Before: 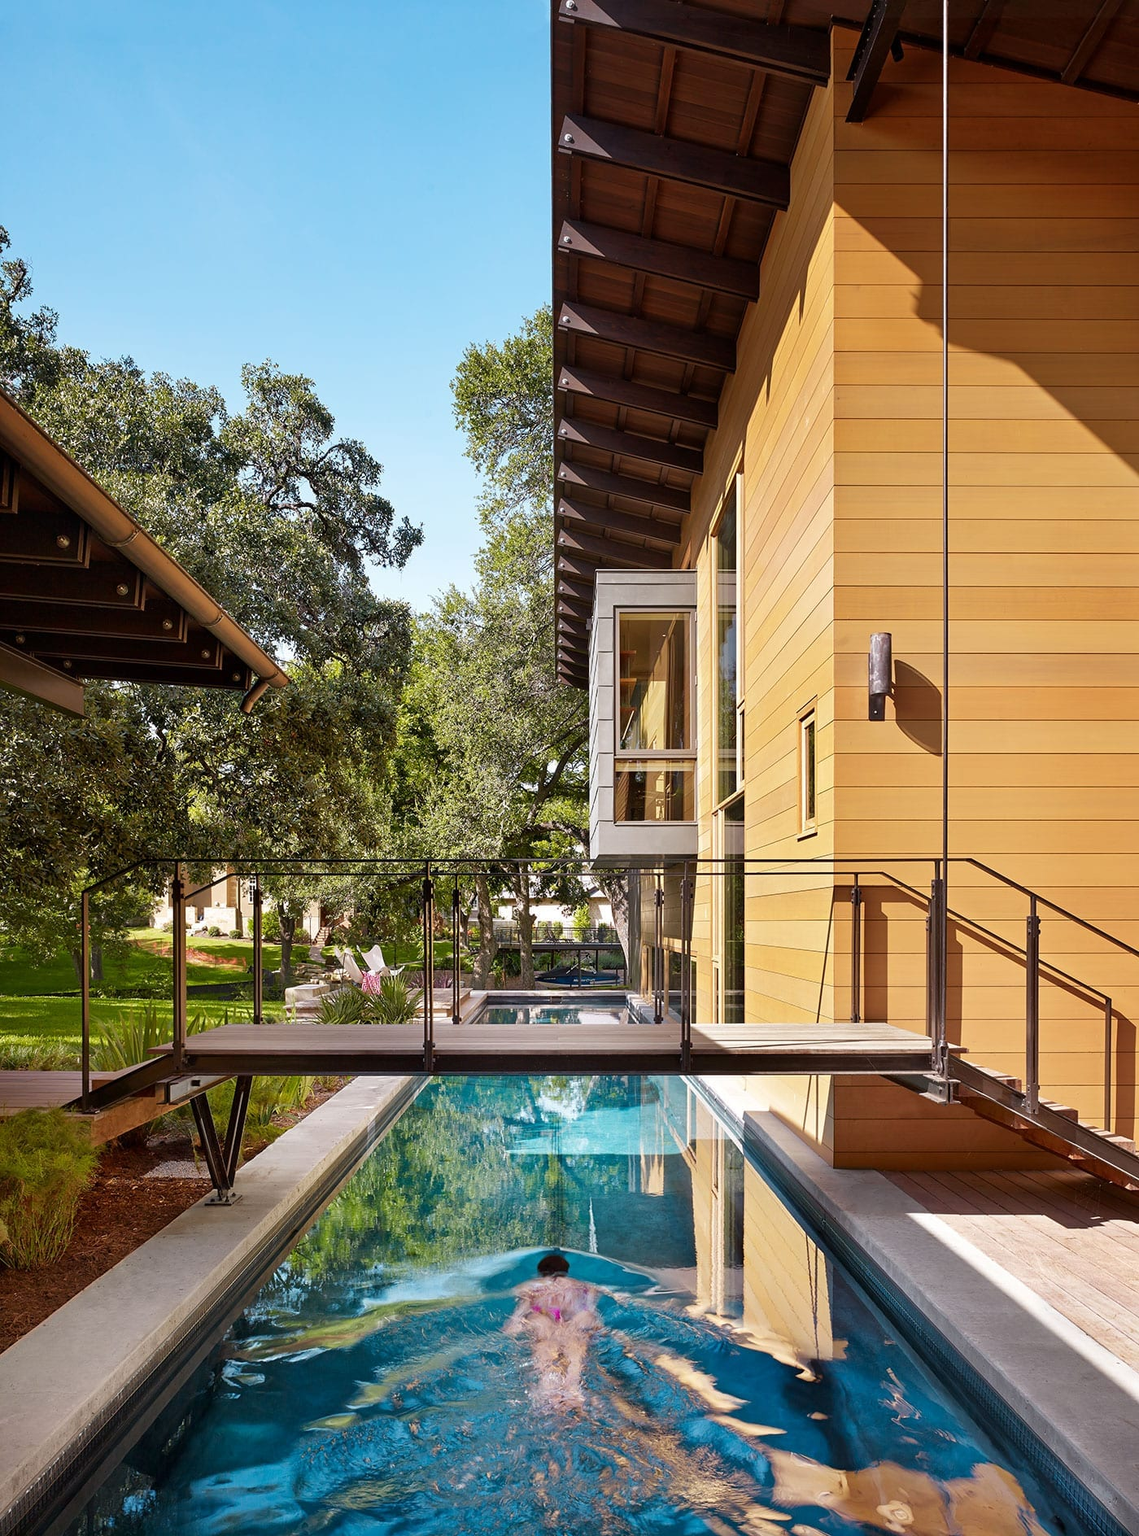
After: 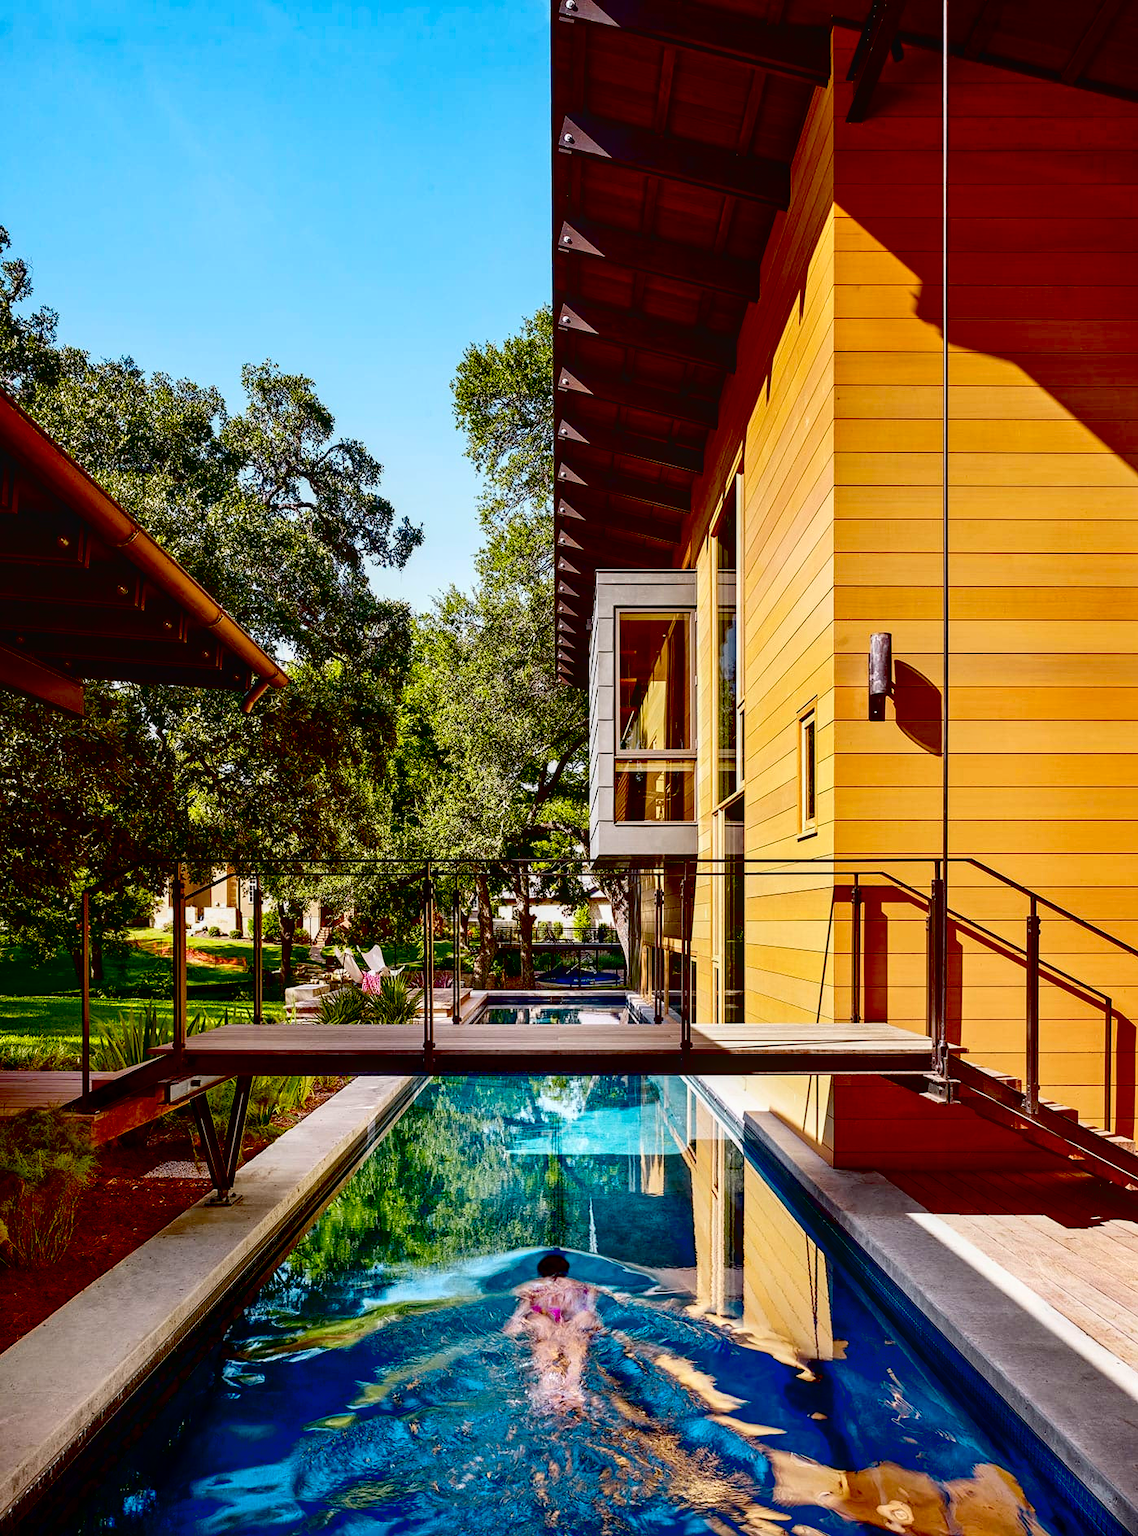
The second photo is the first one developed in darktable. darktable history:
local contrast: on, module defaults
exposure: black level correction 0.056, compensate highlight preservation false
contrast brightness saturation: contrast 0.18, saturation 0.3
